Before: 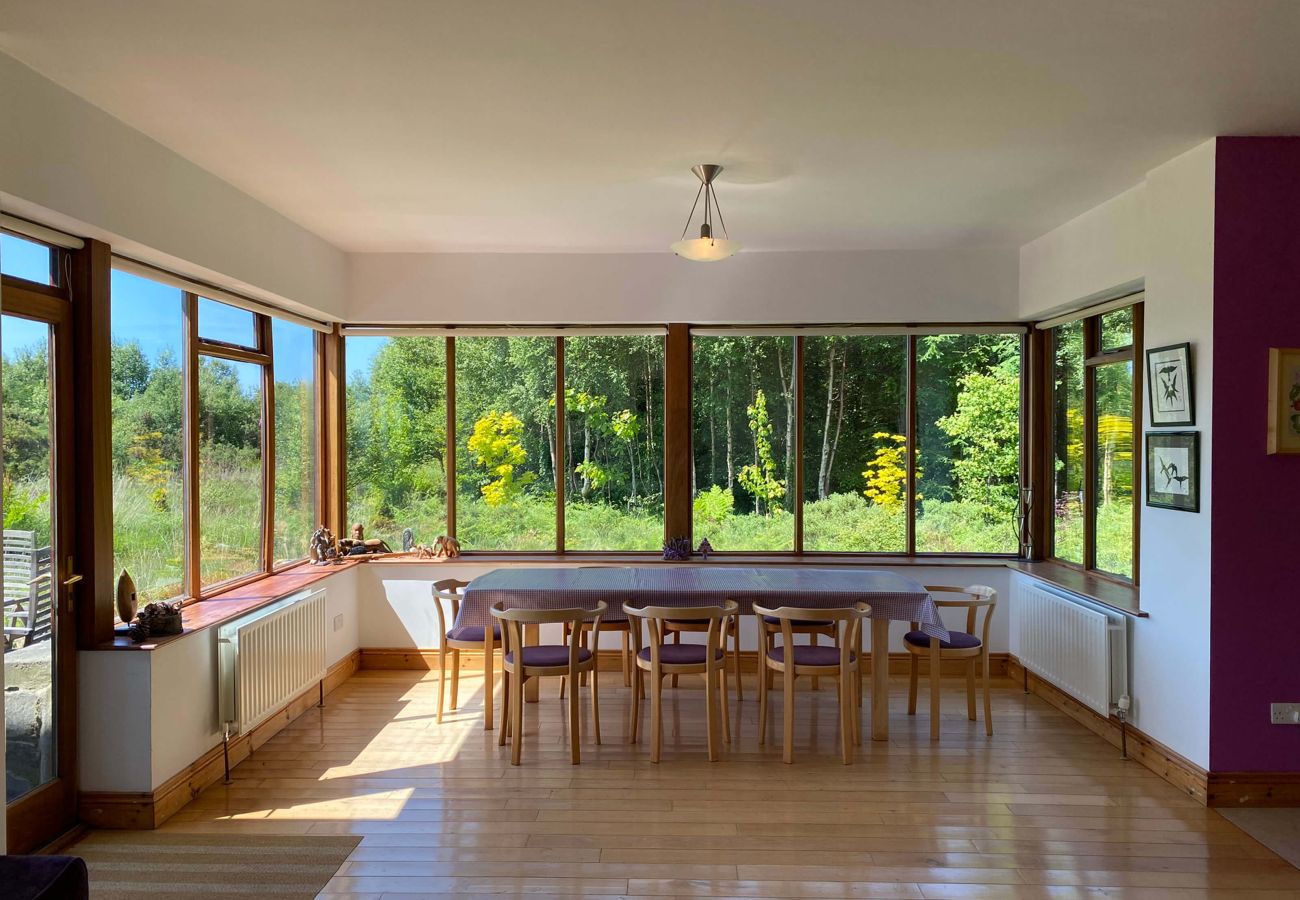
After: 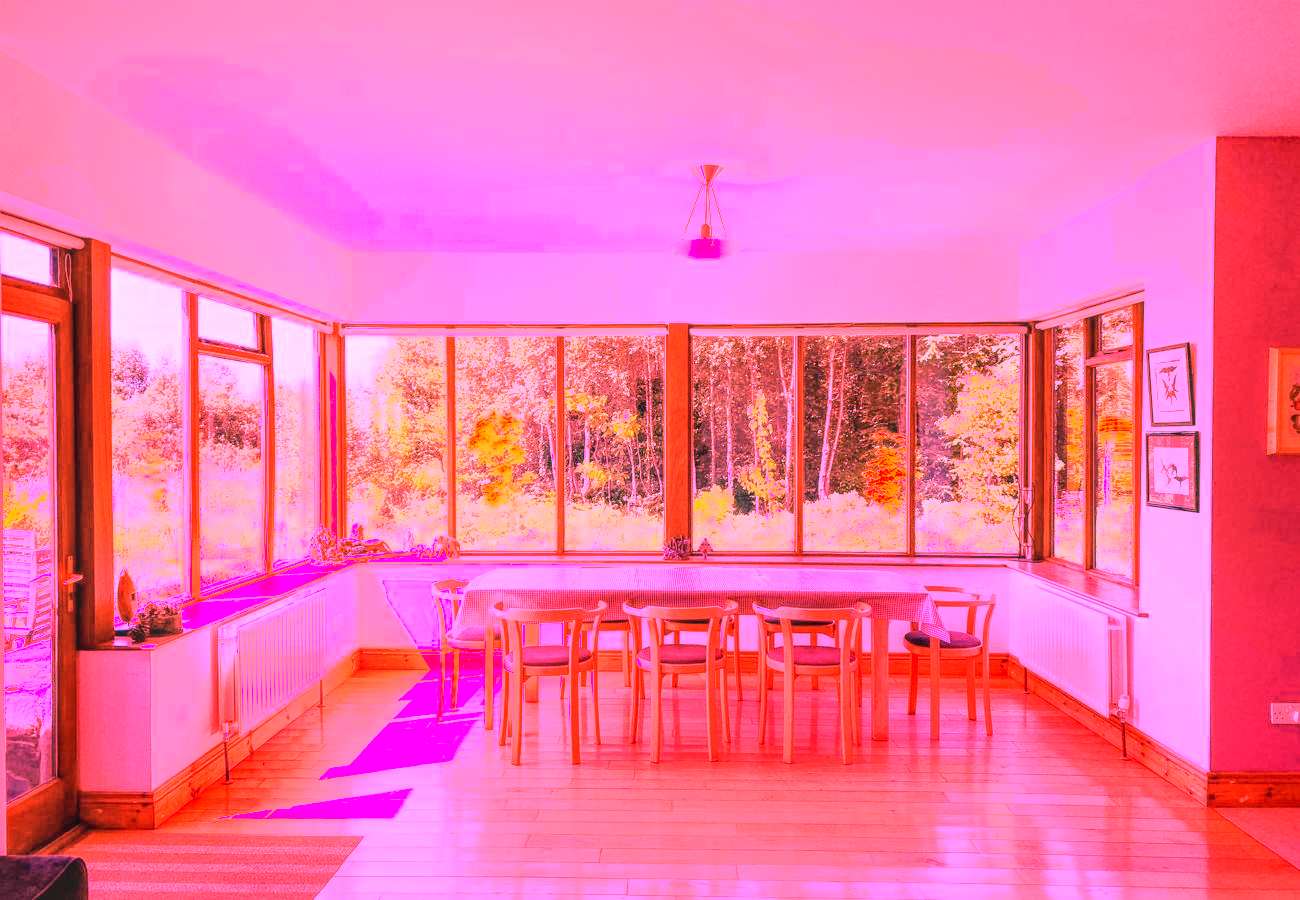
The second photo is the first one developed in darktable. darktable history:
white balance: red 4.26, blue 1.802
local contrast: on, module defaults
